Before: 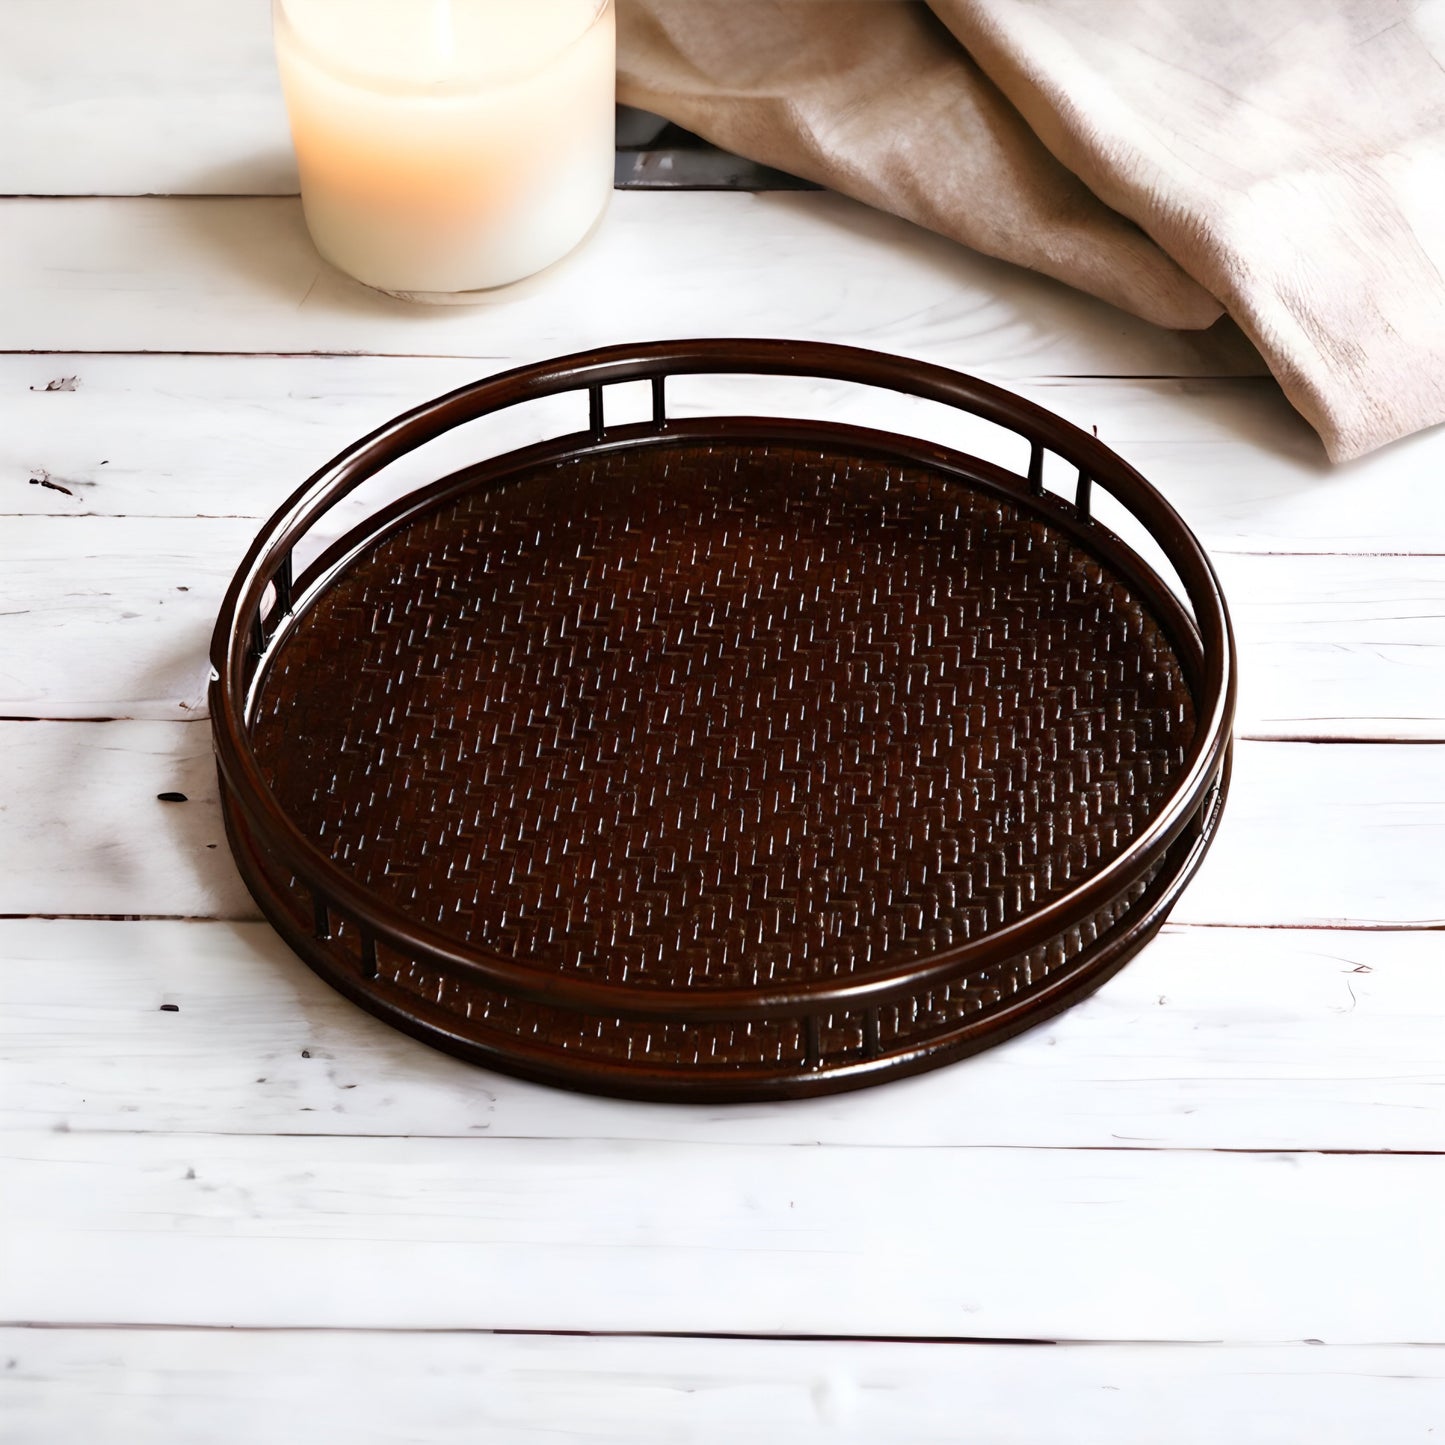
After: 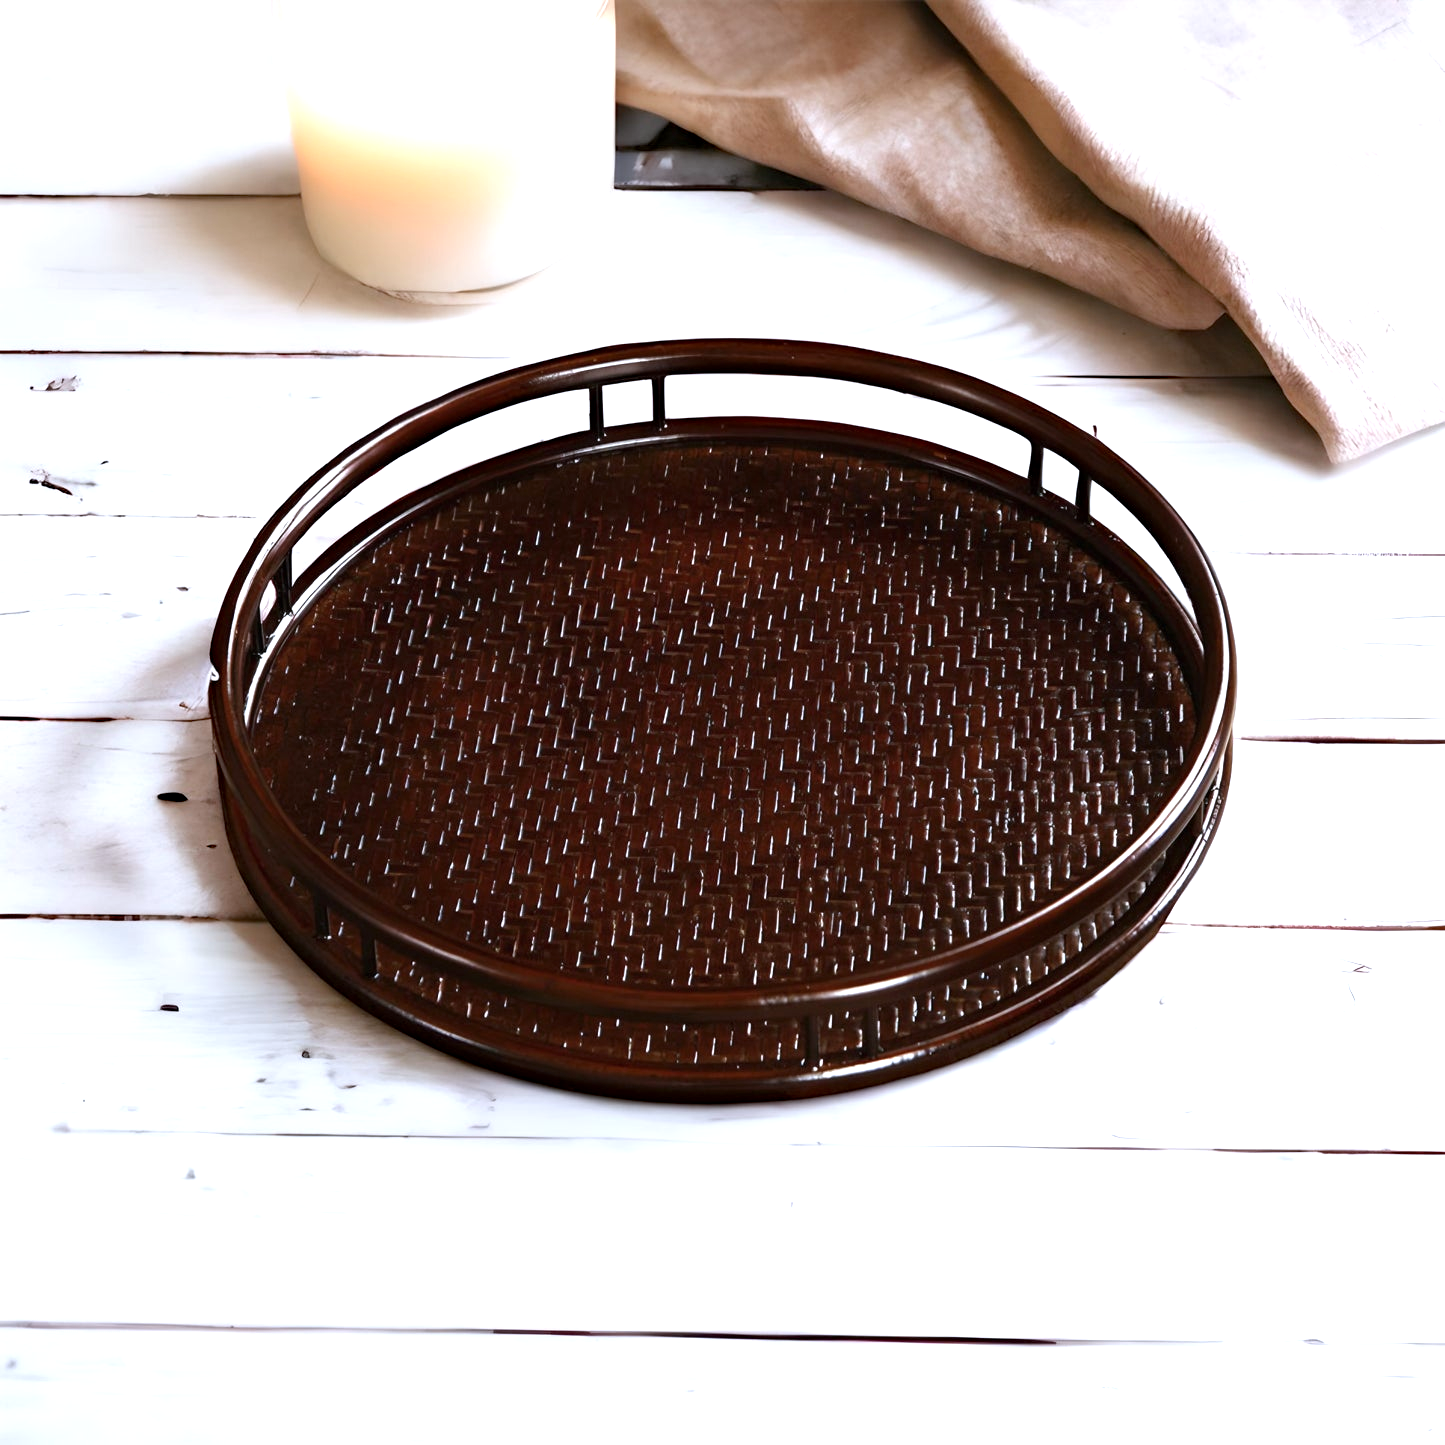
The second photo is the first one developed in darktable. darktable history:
exposure: black level correction 0, exposure 0.5 EV, compensate exposure bias true, compensate highlight preservation false
color correction: highlights a* -0.772, highlights b* -8.92
haze removal: adaptive false
